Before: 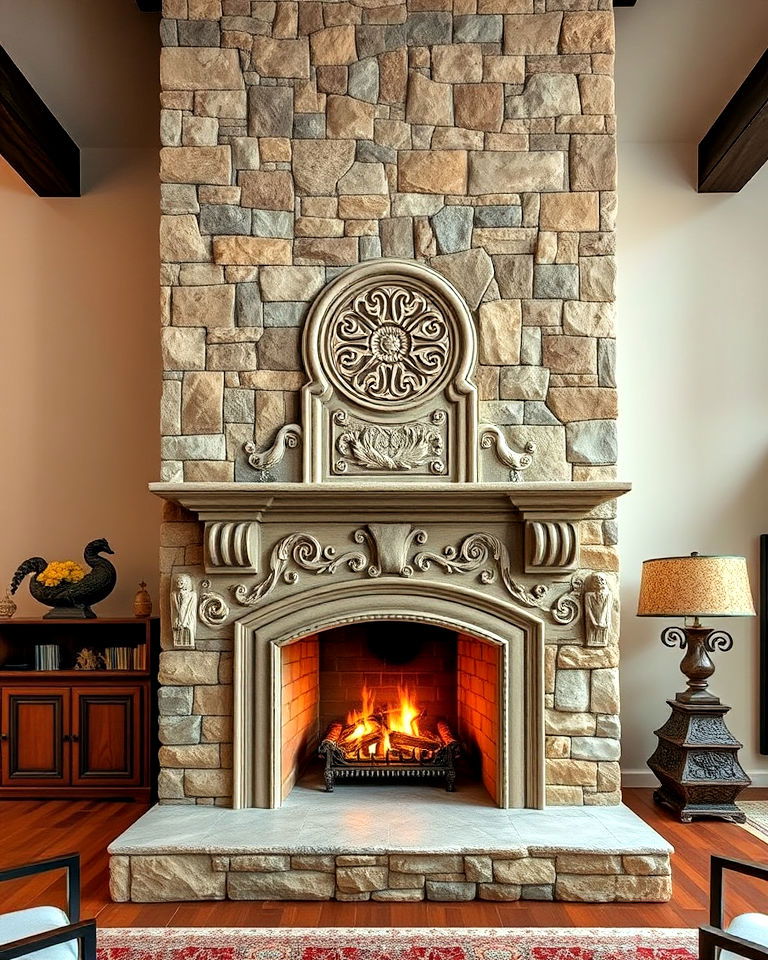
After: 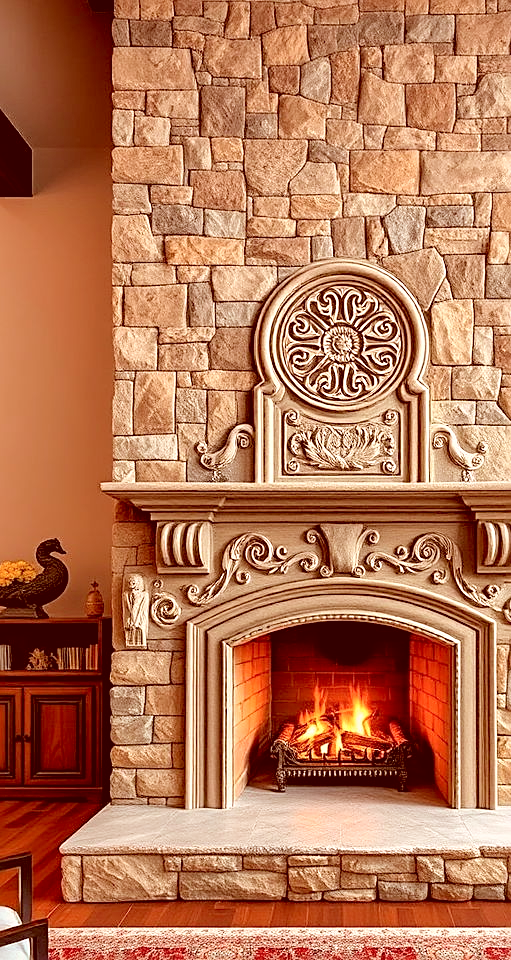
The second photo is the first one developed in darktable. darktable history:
sharpen: on, module defaults
contrast brightness saturation: brightness 0.149
color correction: highlights a* 9.53, highlights b* 8.68, shadows a* 39.78, shadows b* 39.99, saturation 0.805
crop and rotate: left 6.267%, right 27.112%
